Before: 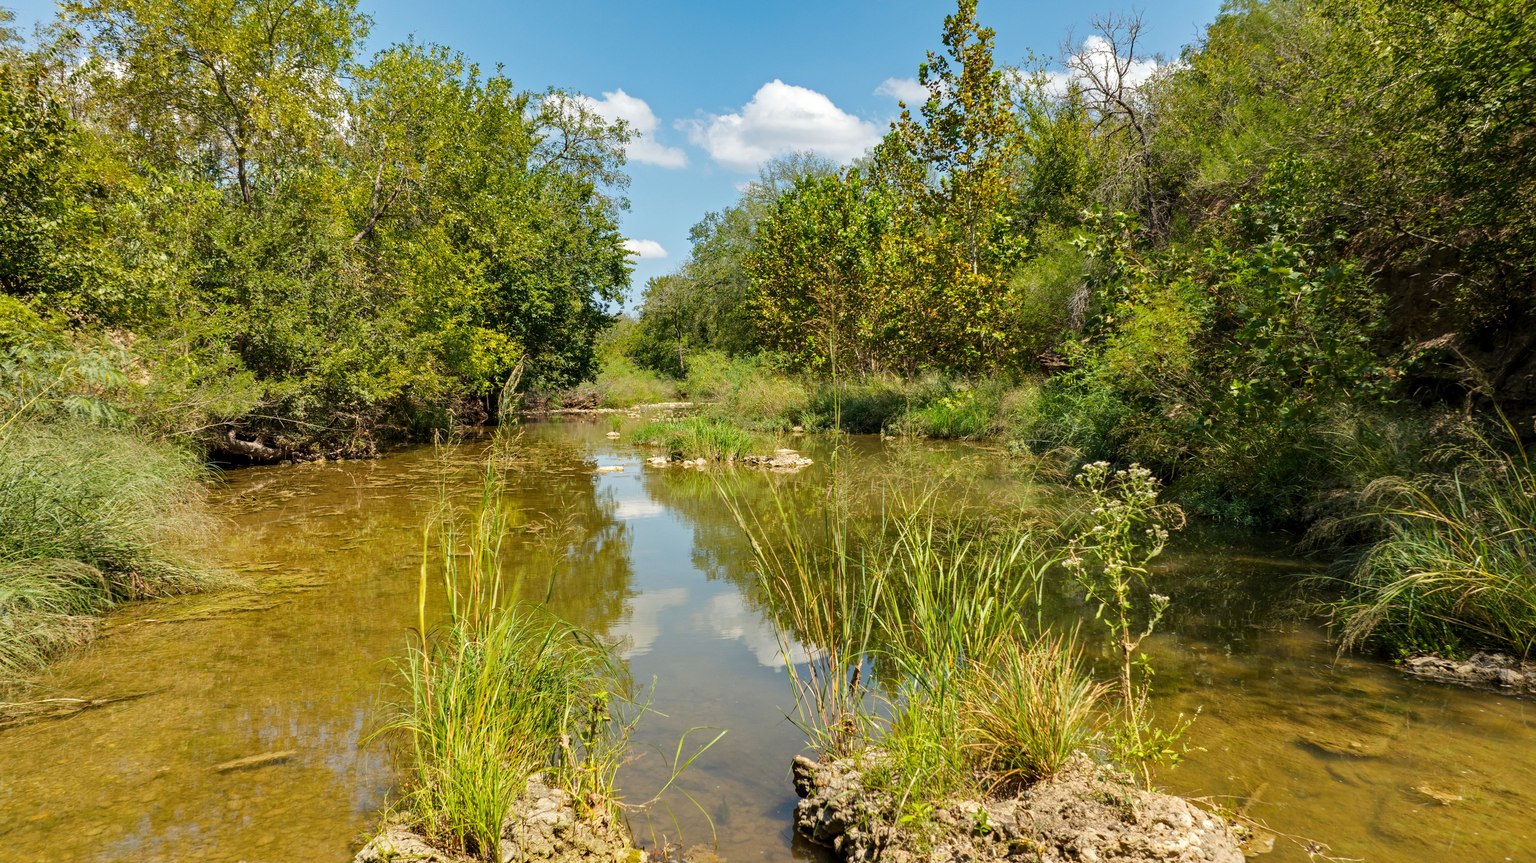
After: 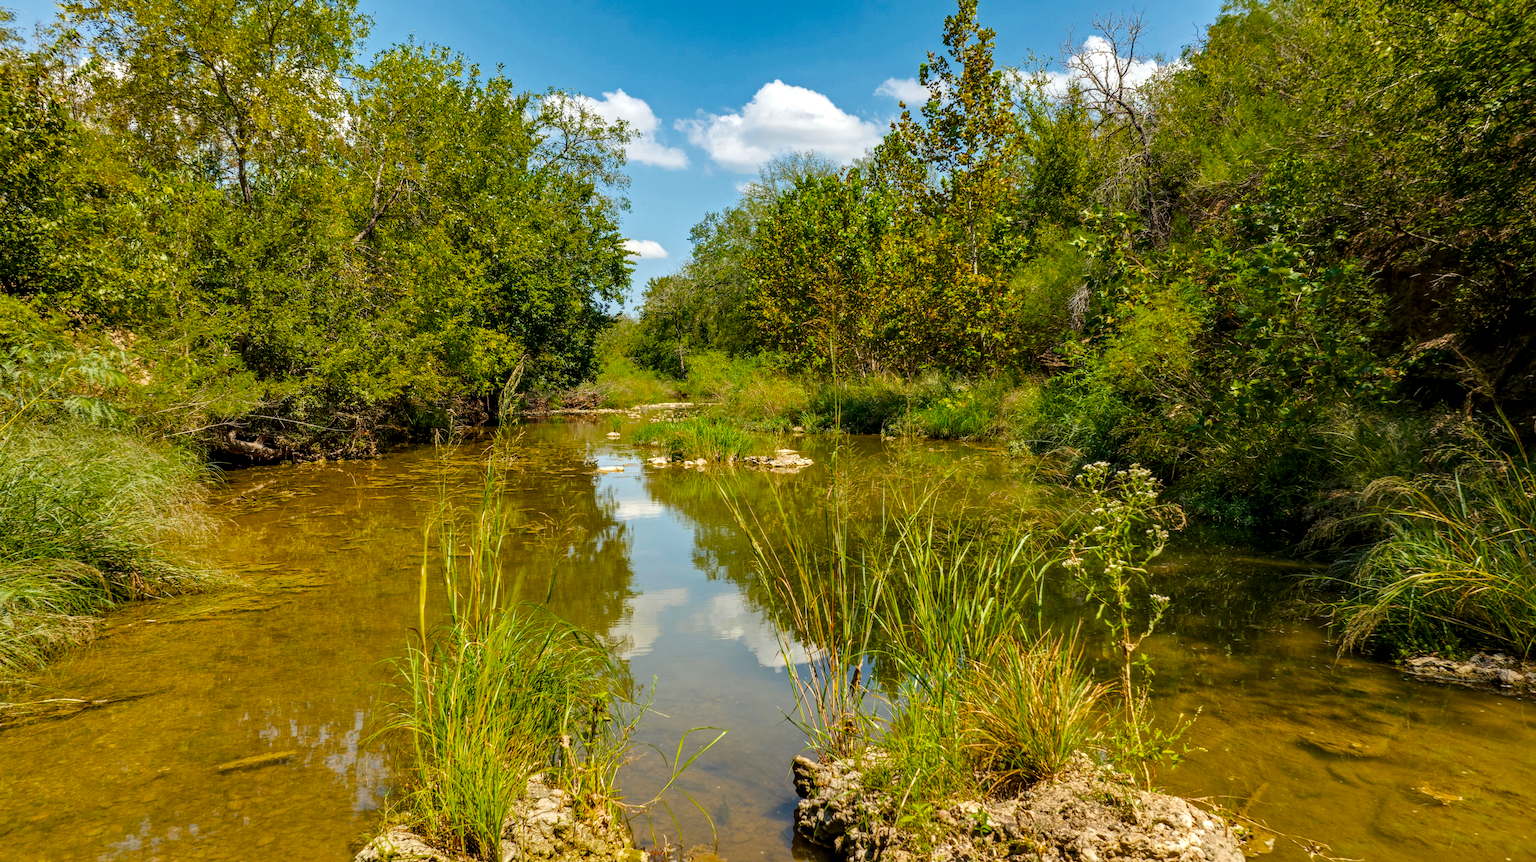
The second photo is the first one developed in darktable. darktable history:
color balance rgb: perceptual saturation grading › global saturation 24.915%, saturation formula JzAzBz (2021)
local contrast: on, module defaults
